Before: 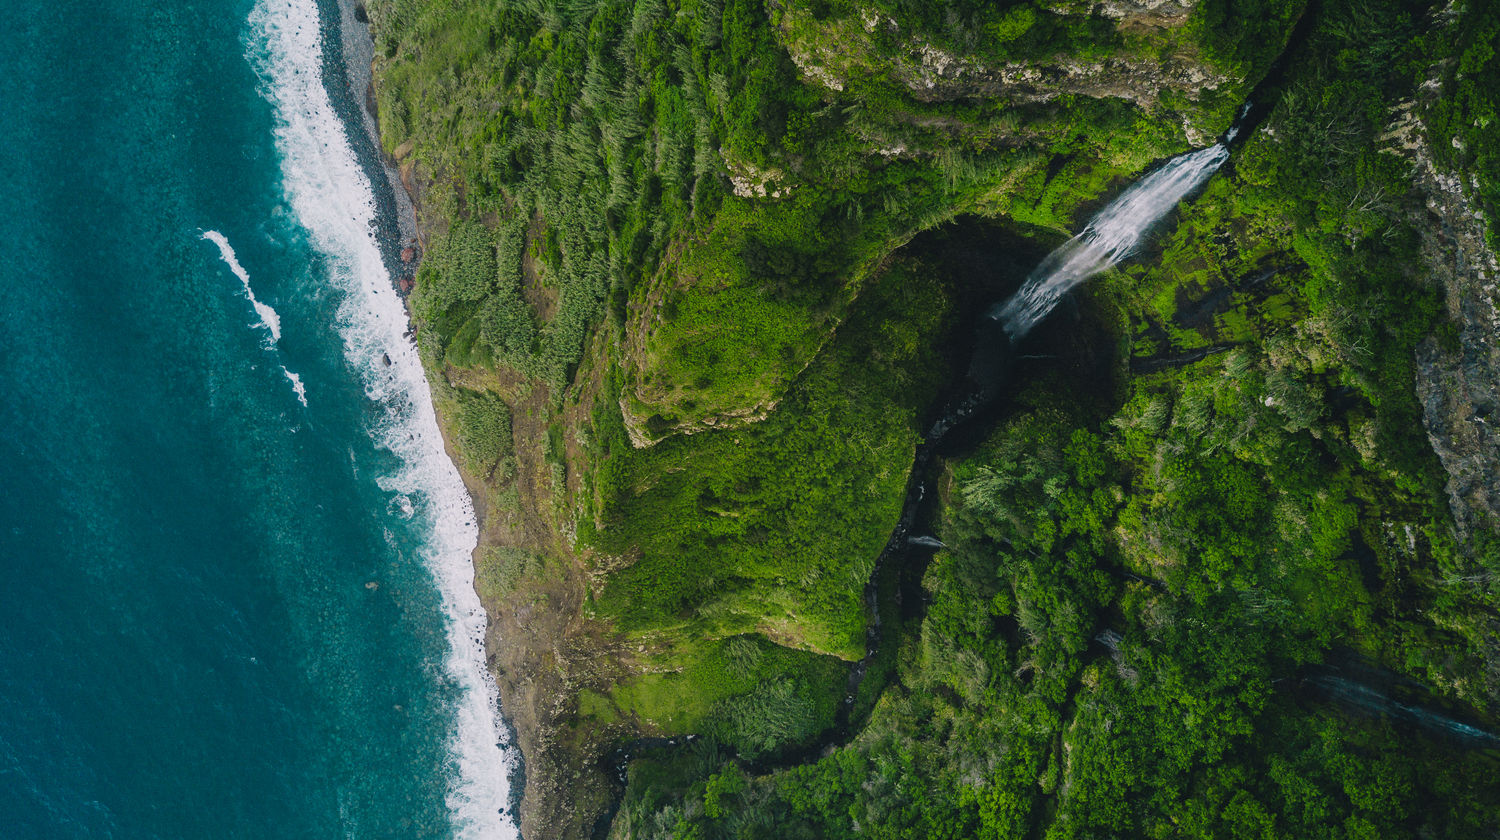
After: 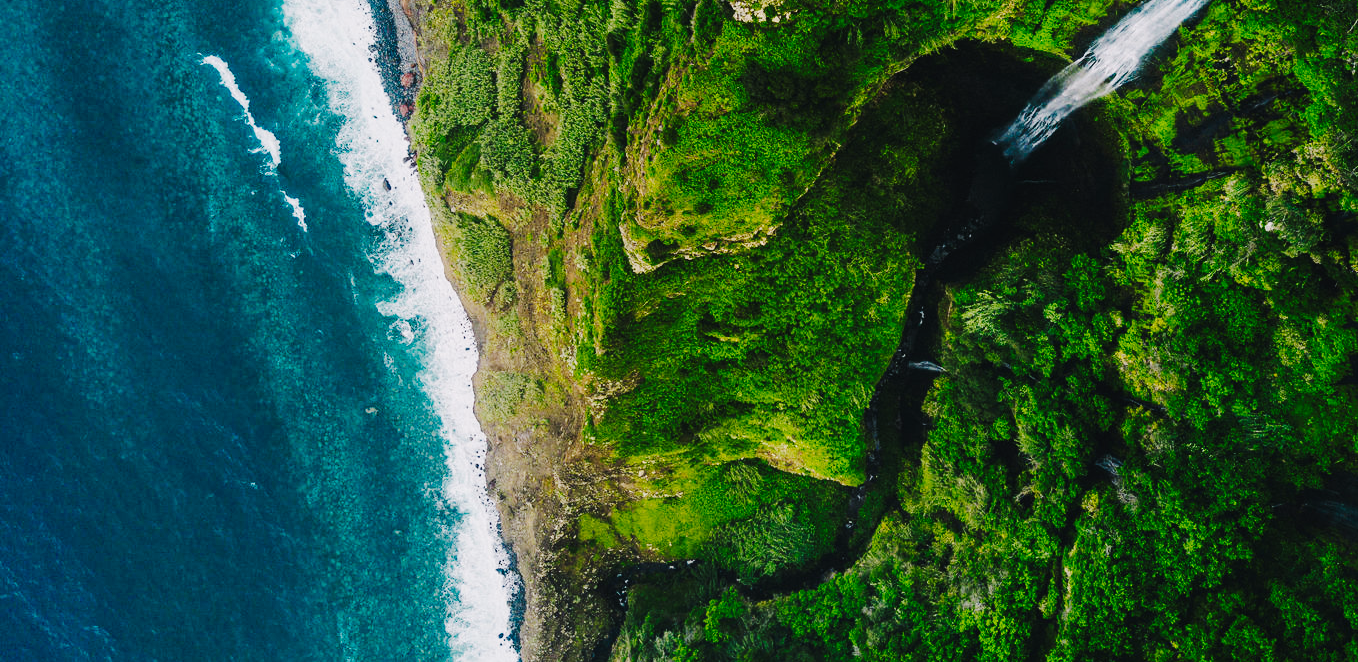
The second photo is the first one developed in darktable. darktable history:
crop: top 20.883%, right 9.417%, bottom 0.253%
tone curve: curves: ch0 [(0, 0) (0.003, 0.002) (0.011, 0.008) (0.025, 0.017) (0.044, 0.027) (0.069, 0.037) (0.1, 0.052) (0.136, 0.074) (0.177, 0.11) (0.224, 0.155) (0.277, 0.237) (0.335, 0.34) (0.399, 0.467) (0.468, 0.584) (0.543, 0.683) (0.623, 0.762) (0.709, 0.827) (0.801, 0.888) (0.898, 0.947) (1, 1)], preserve colors none
